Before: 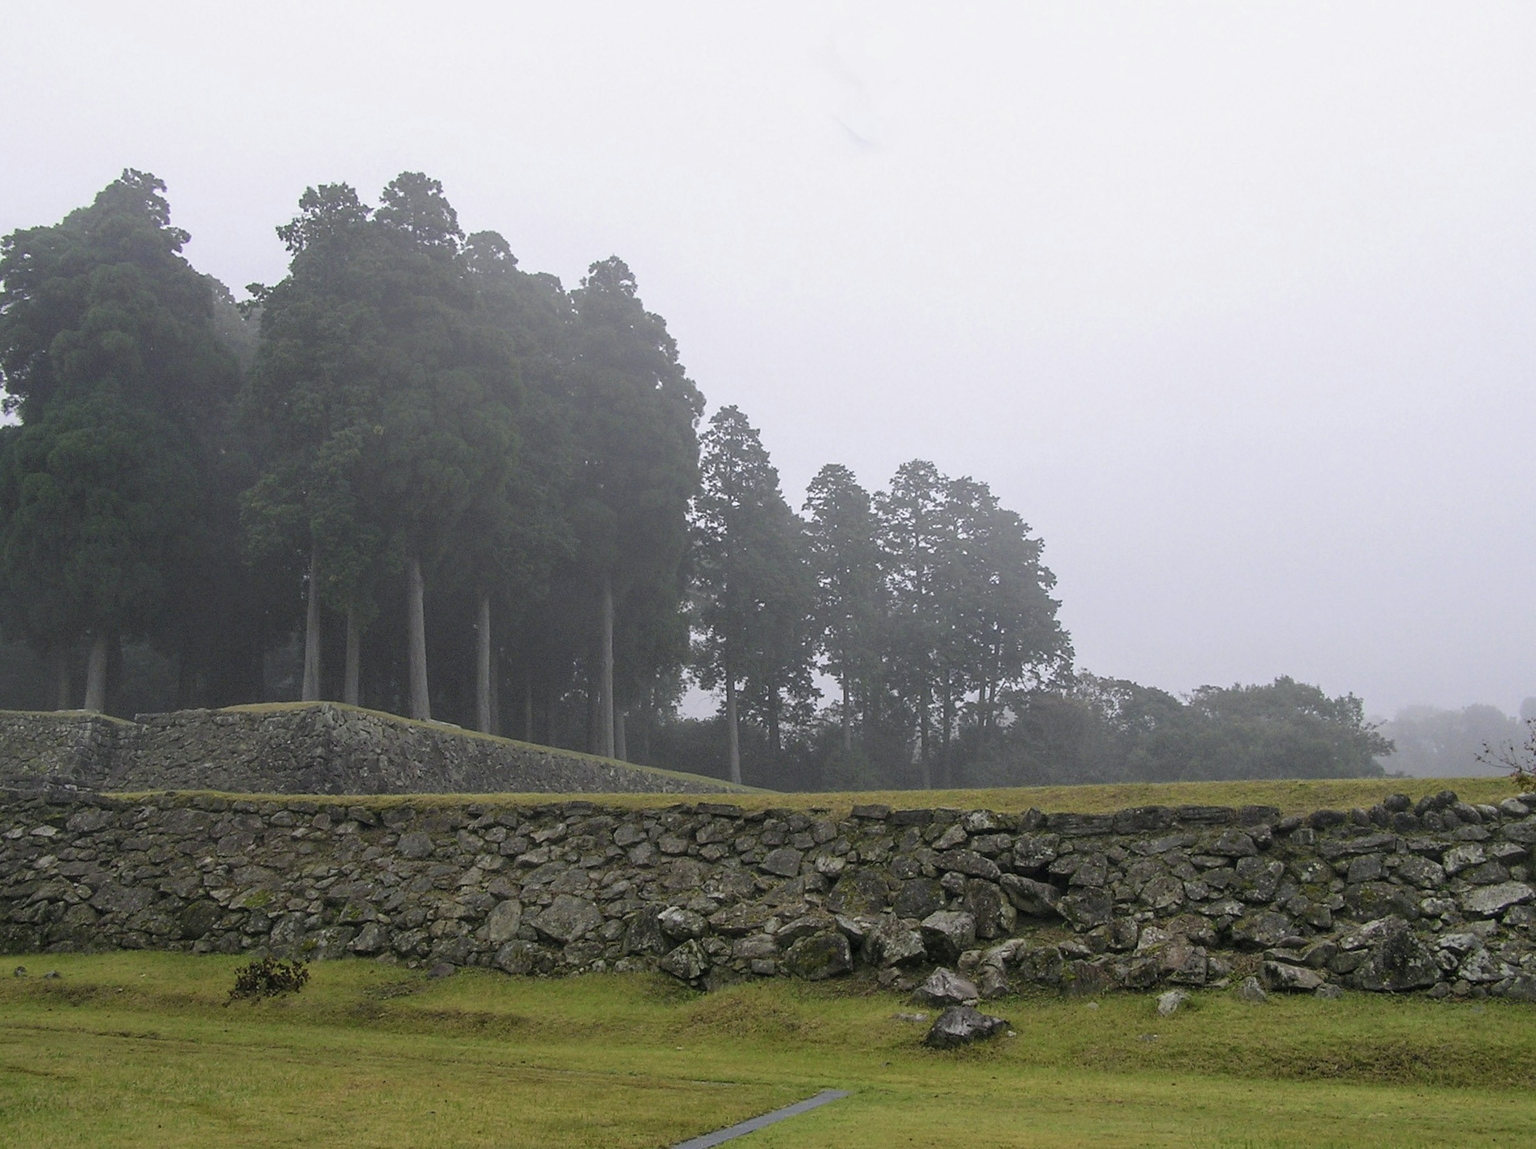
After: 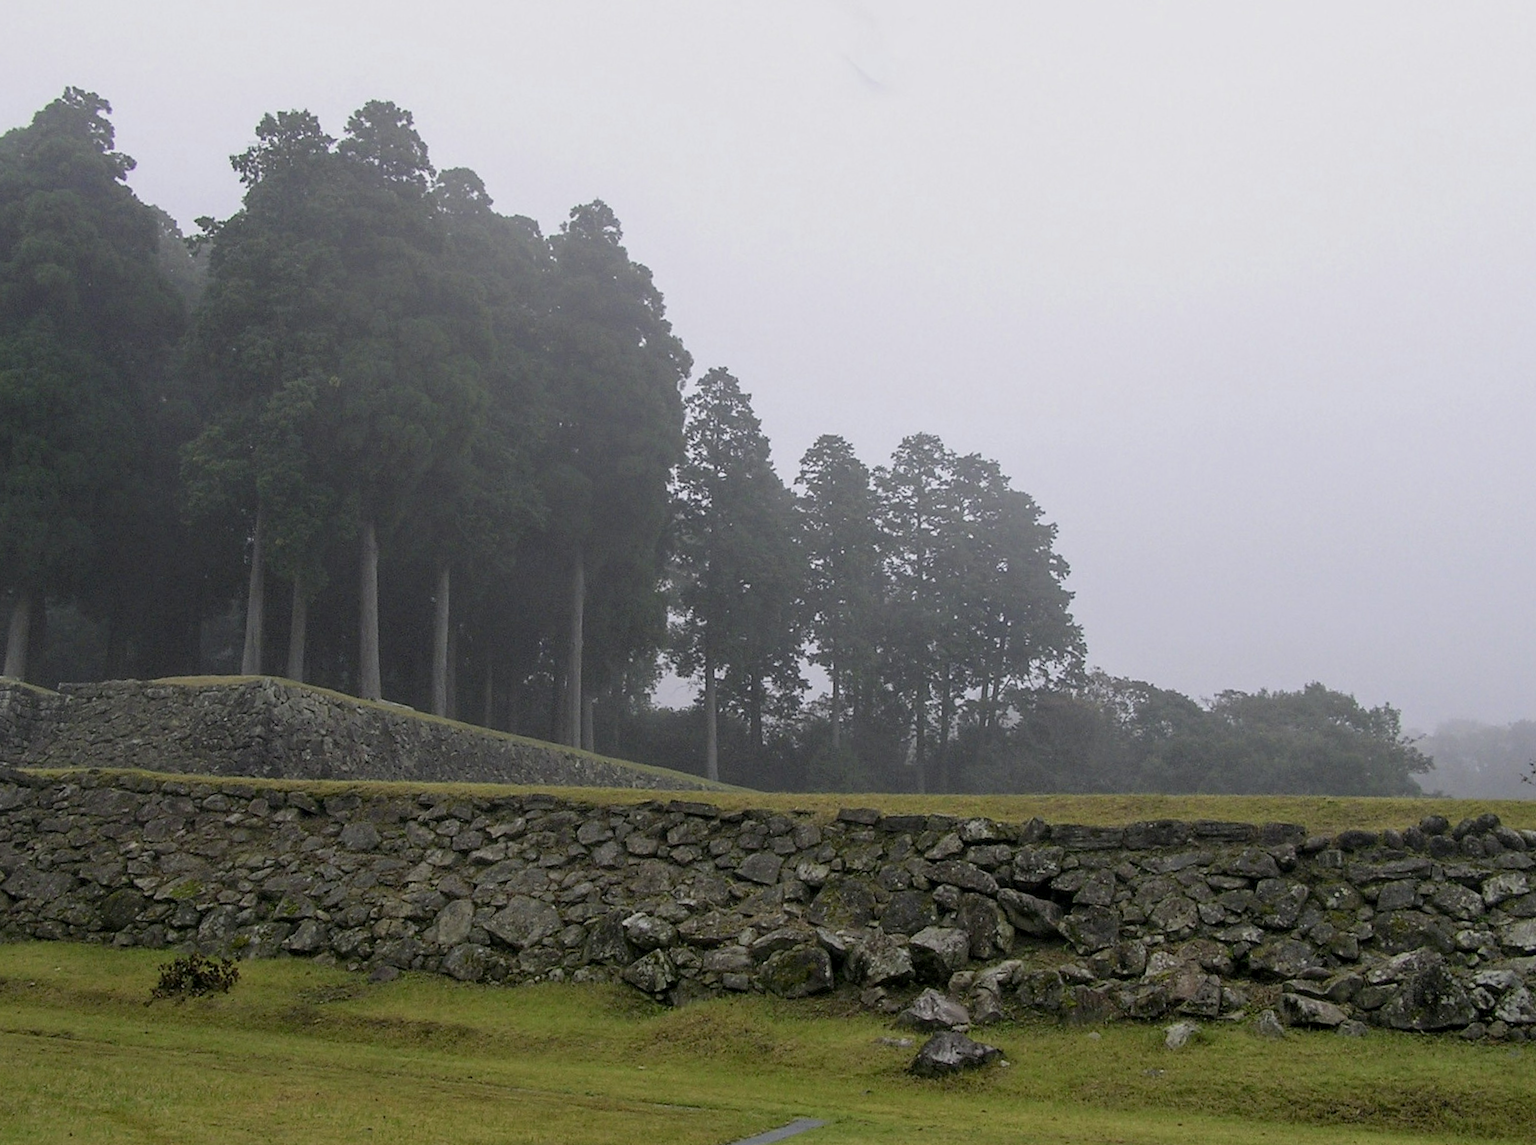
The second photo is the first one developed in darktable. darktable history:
exposure: black level correction 0.006, exposure -0.219 EV, compensate highlight preservation false
crop and rotate: angle -1.87°, left 3.13%, top 4.116%, right 1.449%, bottom 0.758%
